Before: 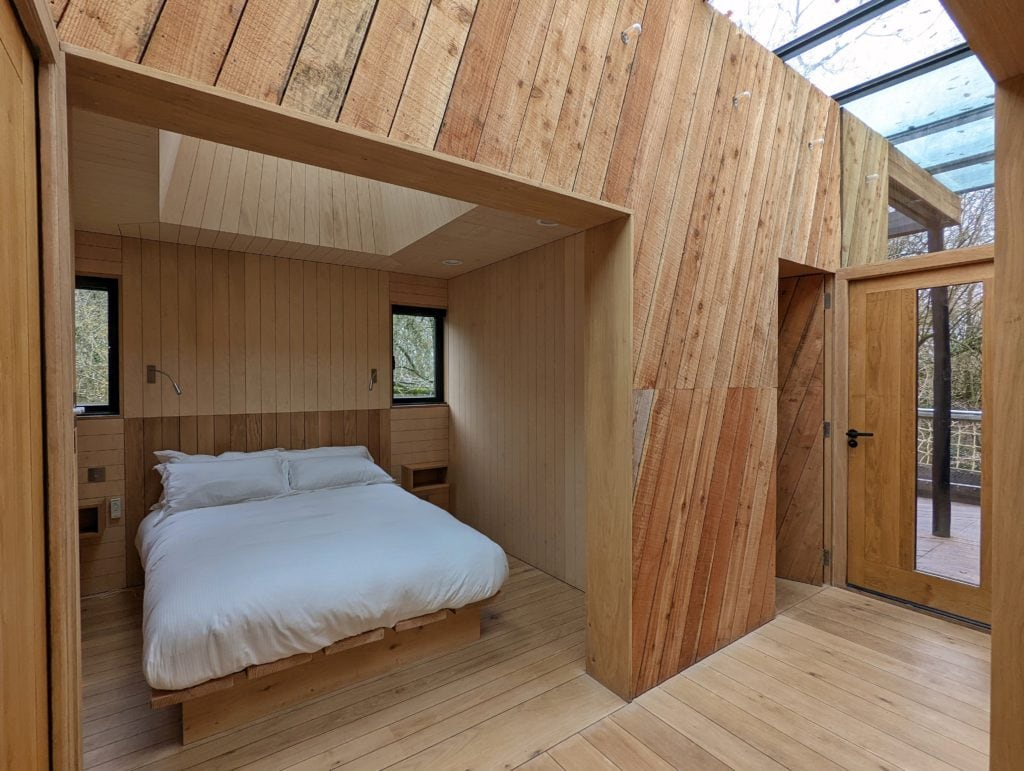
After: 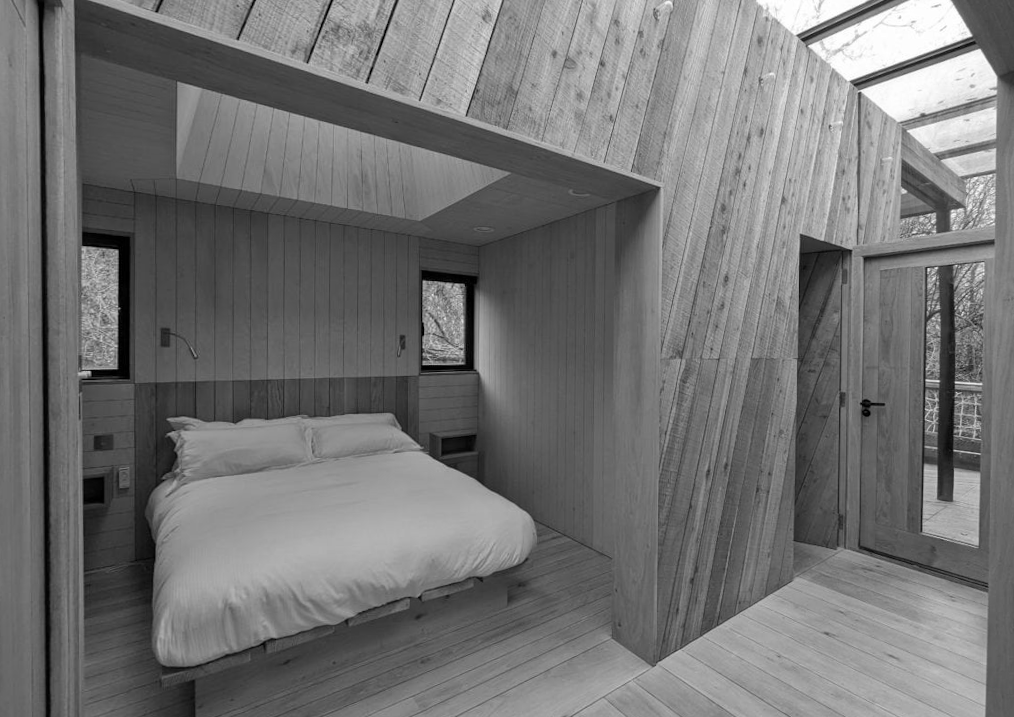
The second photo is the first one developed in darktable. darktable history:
monochrome: on, module defaults
rotate and perspective: rotation 0.679°, lens shift (horizontal) 0.136, crop left 0.009, crop right 0.991, crop top 0.078, crop bottom 0.95
